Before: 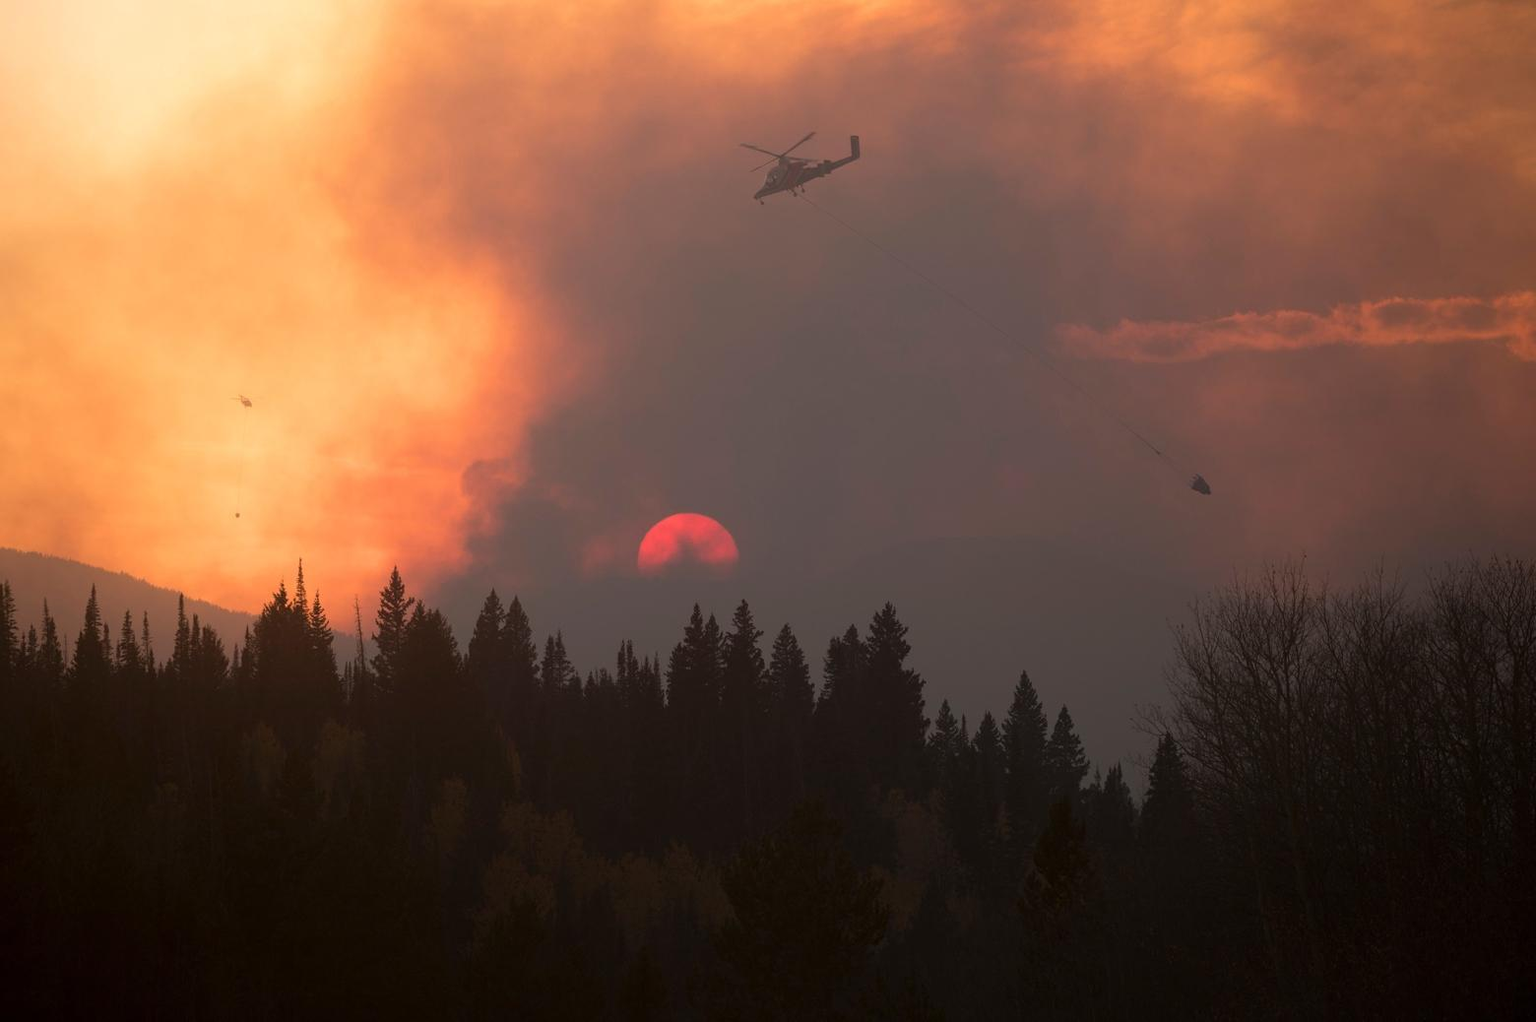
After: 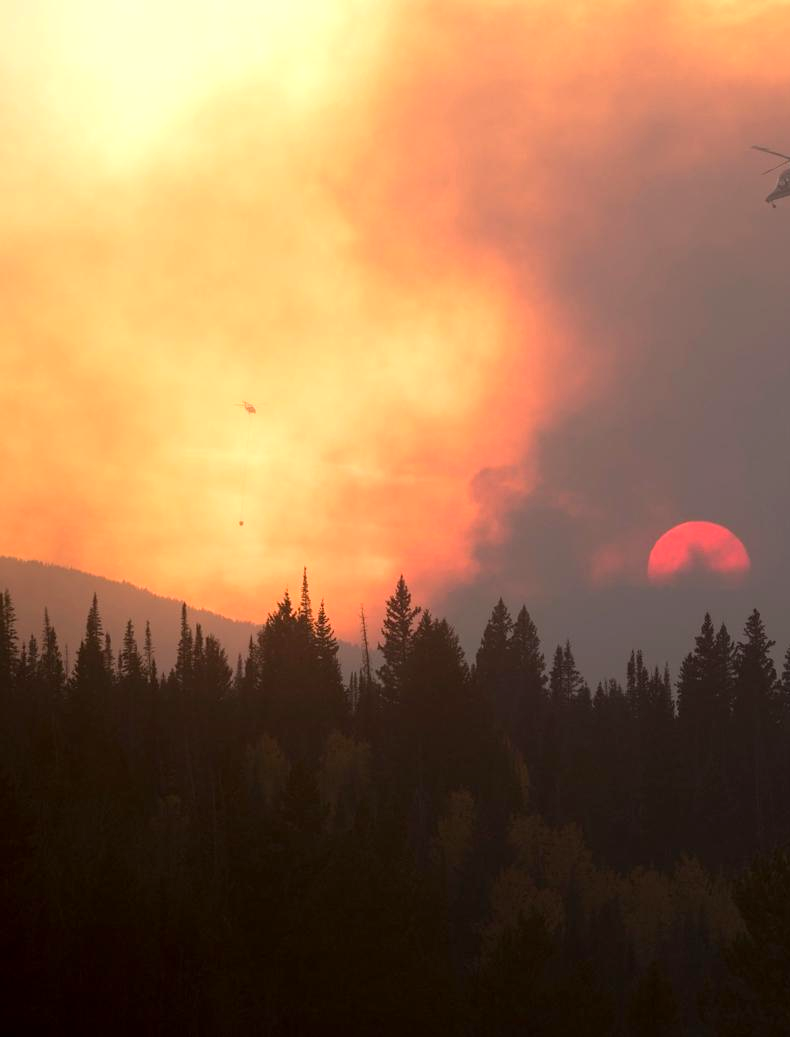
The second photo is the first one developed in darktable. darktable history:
crop and rotate: left 0.017%, top 0%, right 49.325%
exposure: black level correction 0.001, exposure 0.5 EV, compensate exposure bias true, compensate highlight preservation false
